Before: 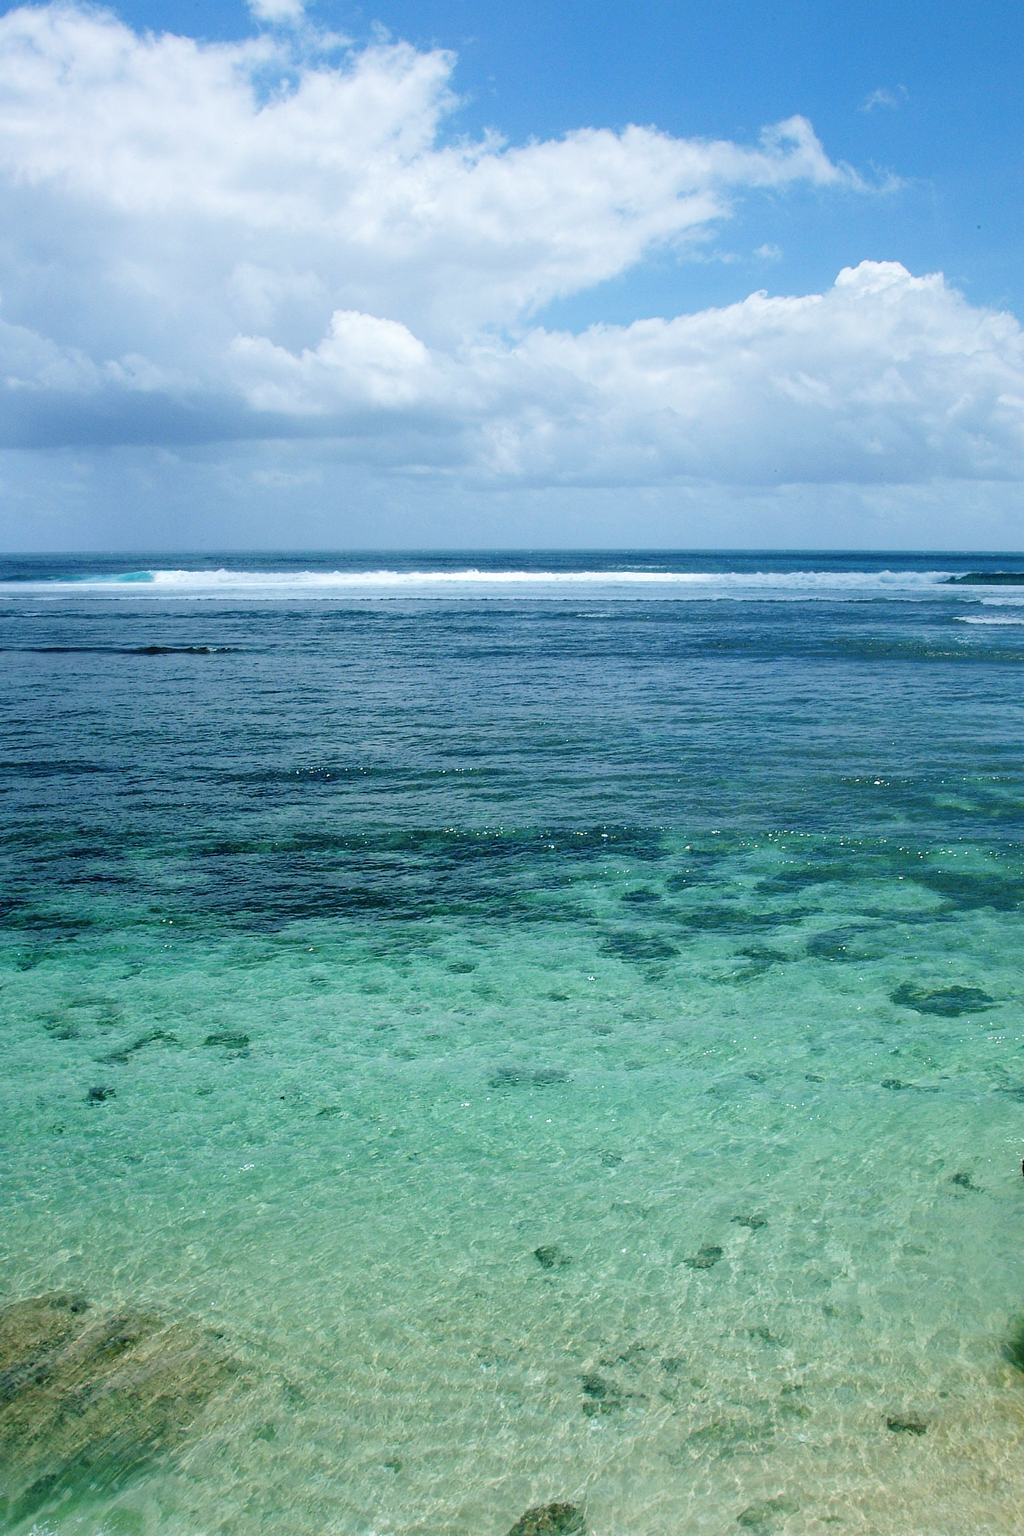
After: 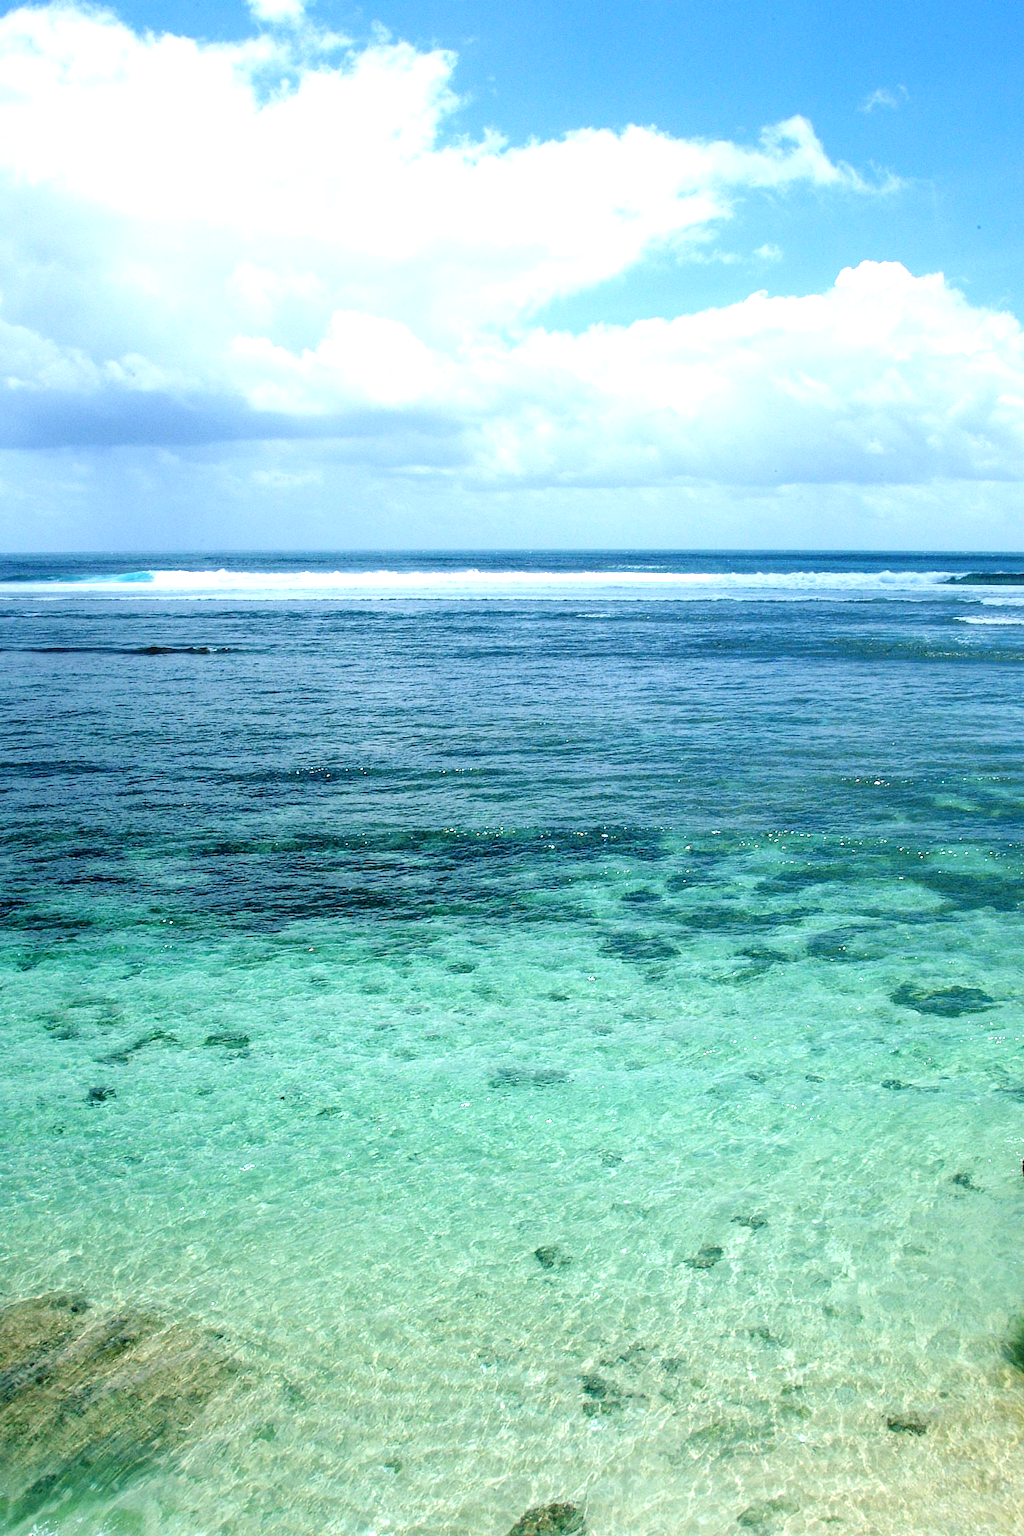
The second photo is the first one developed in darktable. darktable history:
local contrast: detail 109%
tone equalizer: -8 EV -0.775 EV, -7 EV -0.673 EV, -6 EV -0.577 EV, -5 EV -0.37 EV, -3 EV 0.388 EV, -2 EV 0.6 EV, -1 EV 0.677 EV, +0 EV 0.772 EV
exposure: black level correction 0.004, exposure 0.015 EV, compensate highlight preservation false
